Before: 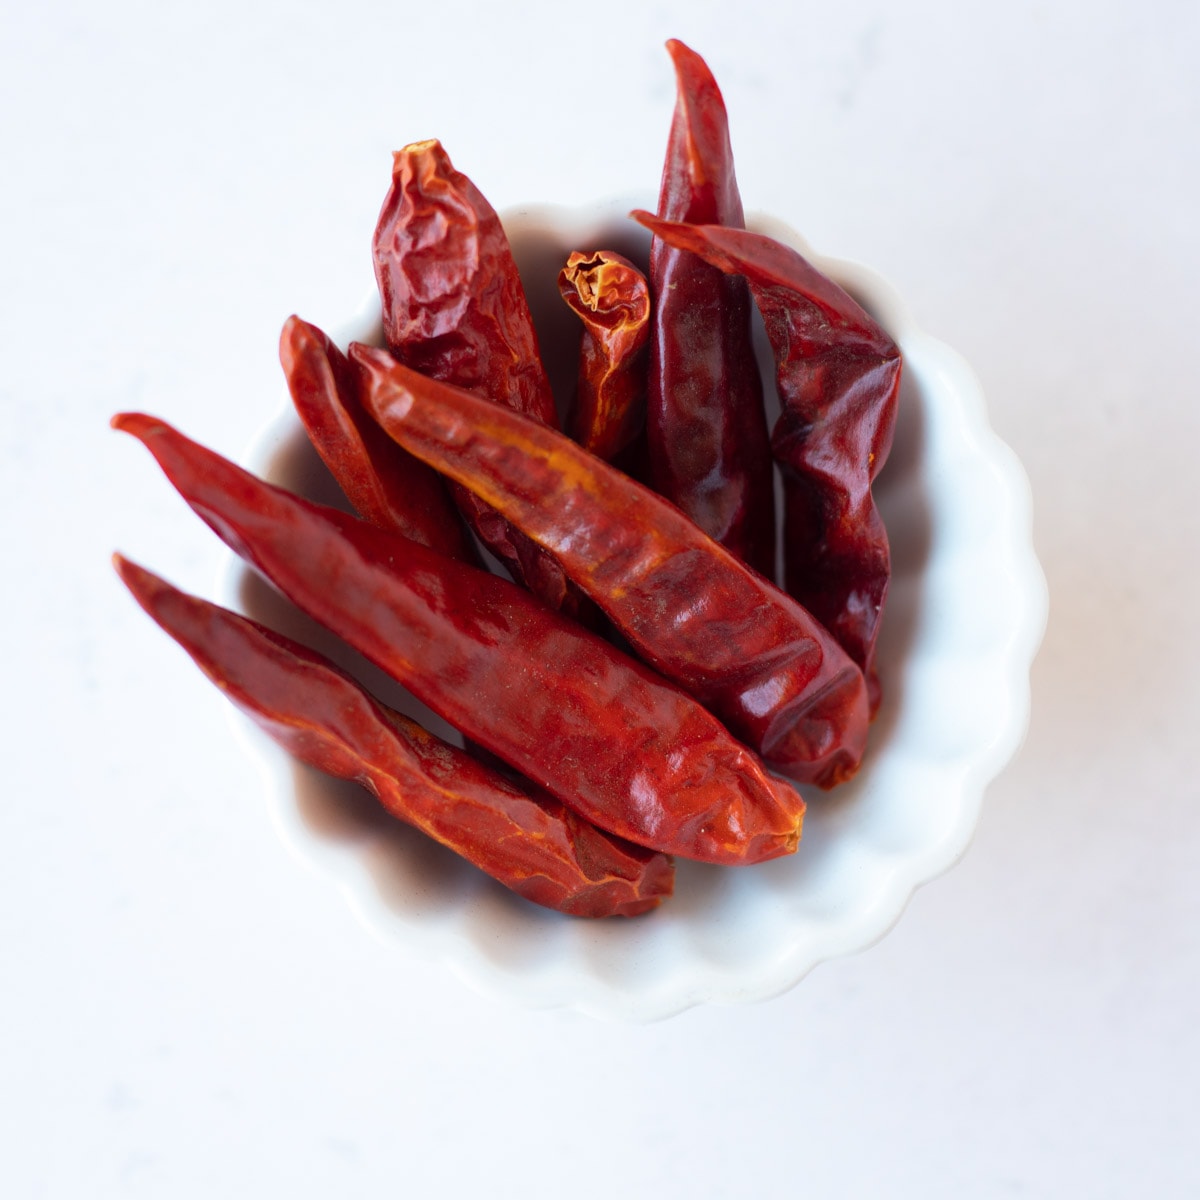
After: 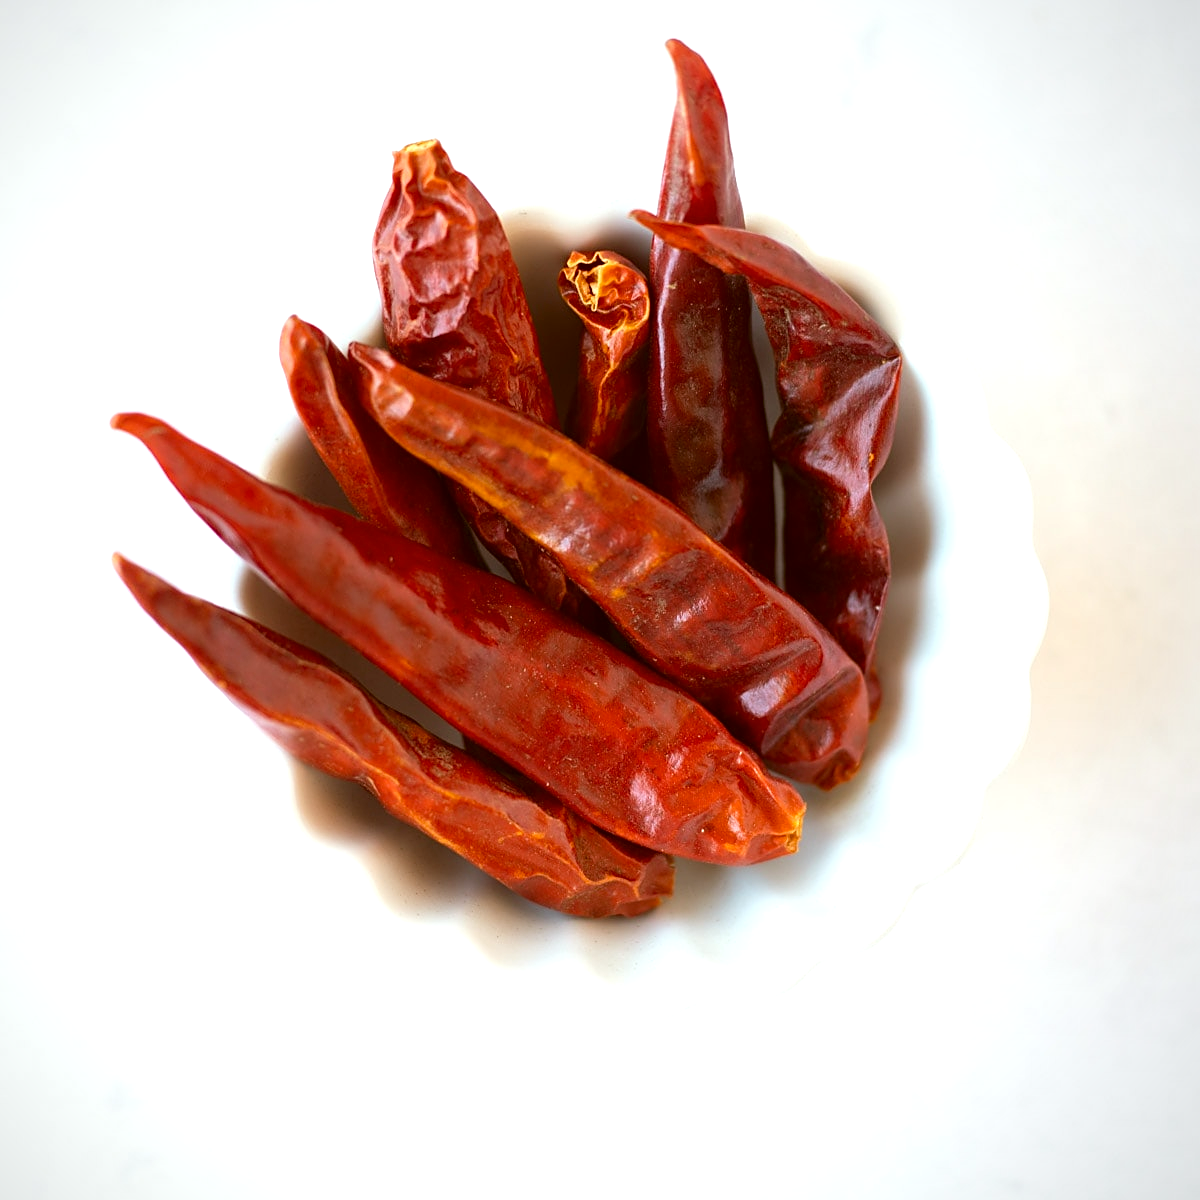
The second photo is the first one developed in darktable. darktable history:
sharpen: on, module defaults
white balance: red 0.98, blue 1.034
exposure: black level correction 0, exposure 0.5 EV, compensate exposure bias true, compensate highlight preservation false
vignetting: fall-off radius 81.94%
color correction: highlights a* -1.43, highlights b* 10.12, shadows a* 0.395, shadows b* 19.35
